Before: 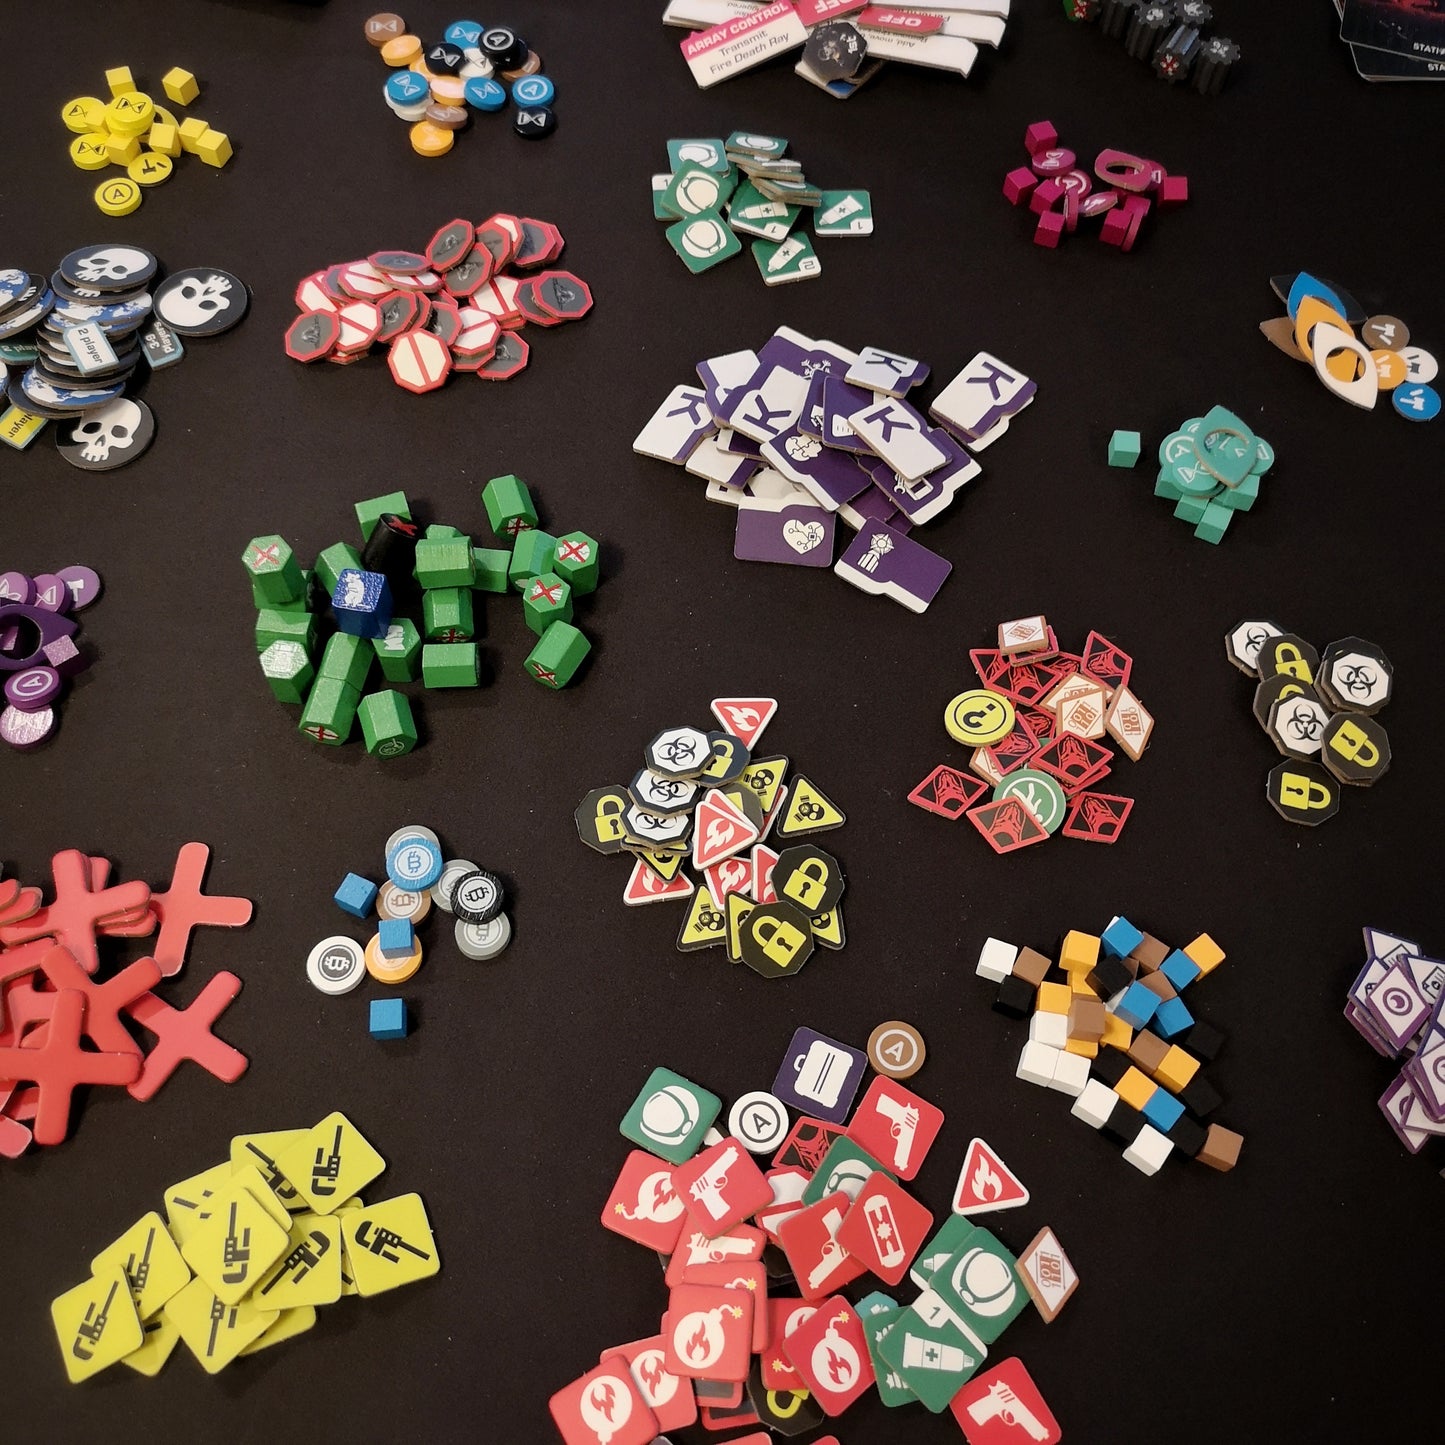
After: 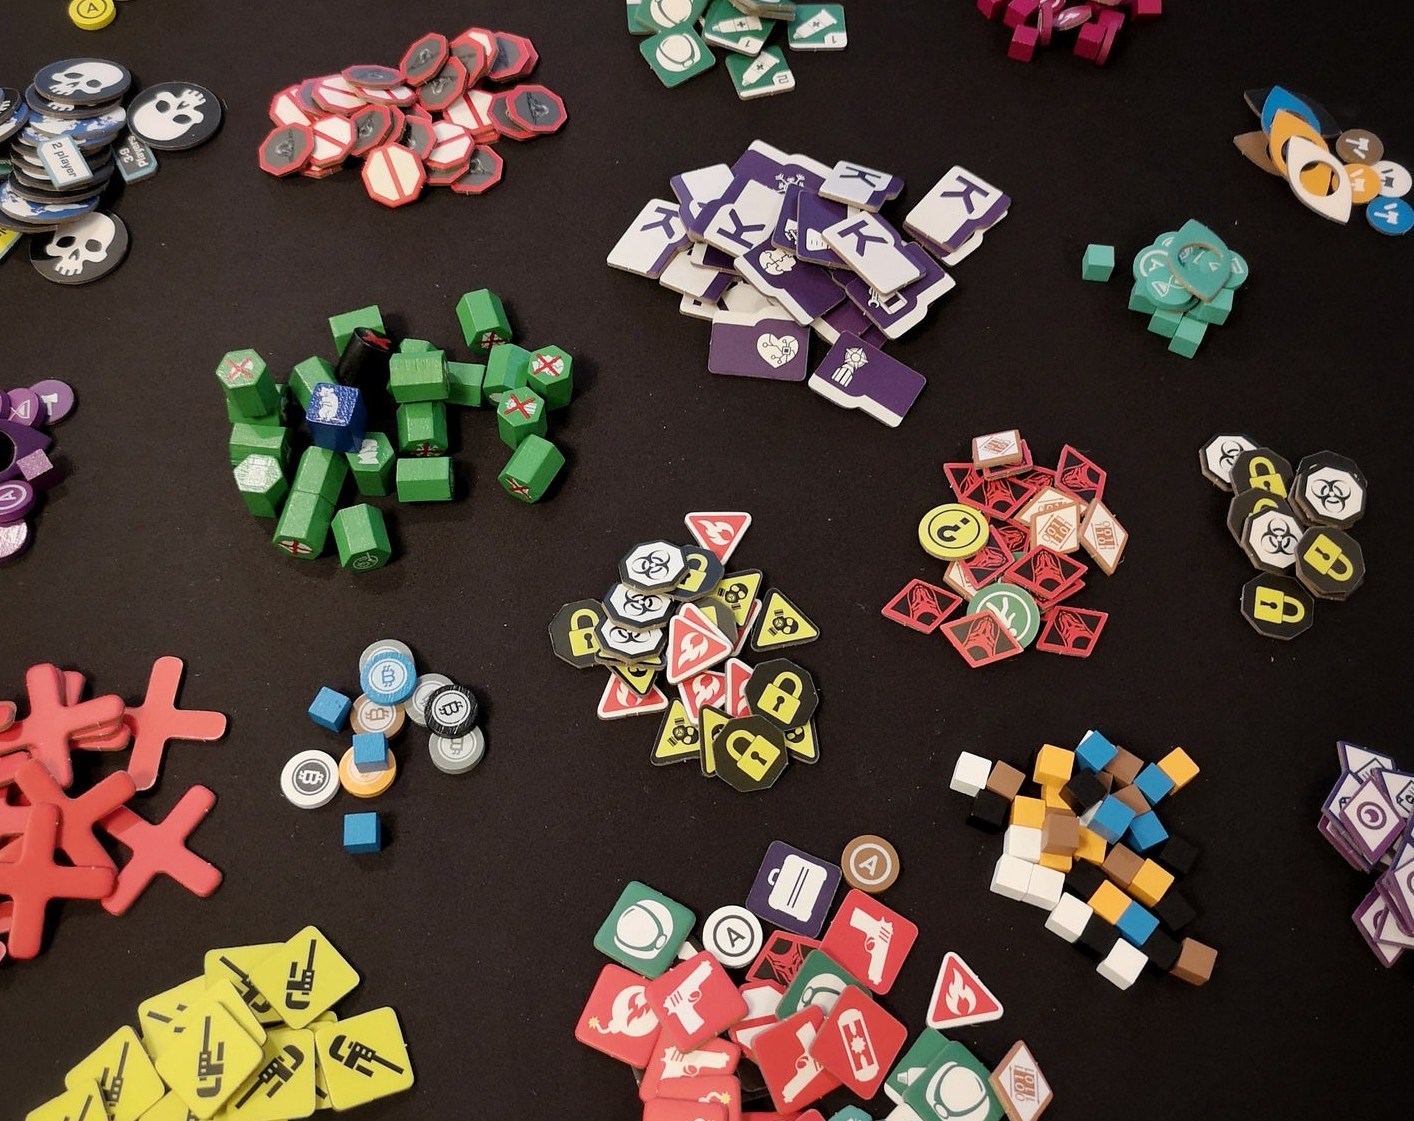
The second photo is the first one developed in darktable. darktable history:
crop and rotate: left 1.821%, top 12.875%, right 0.301%, bottom 9.533%
